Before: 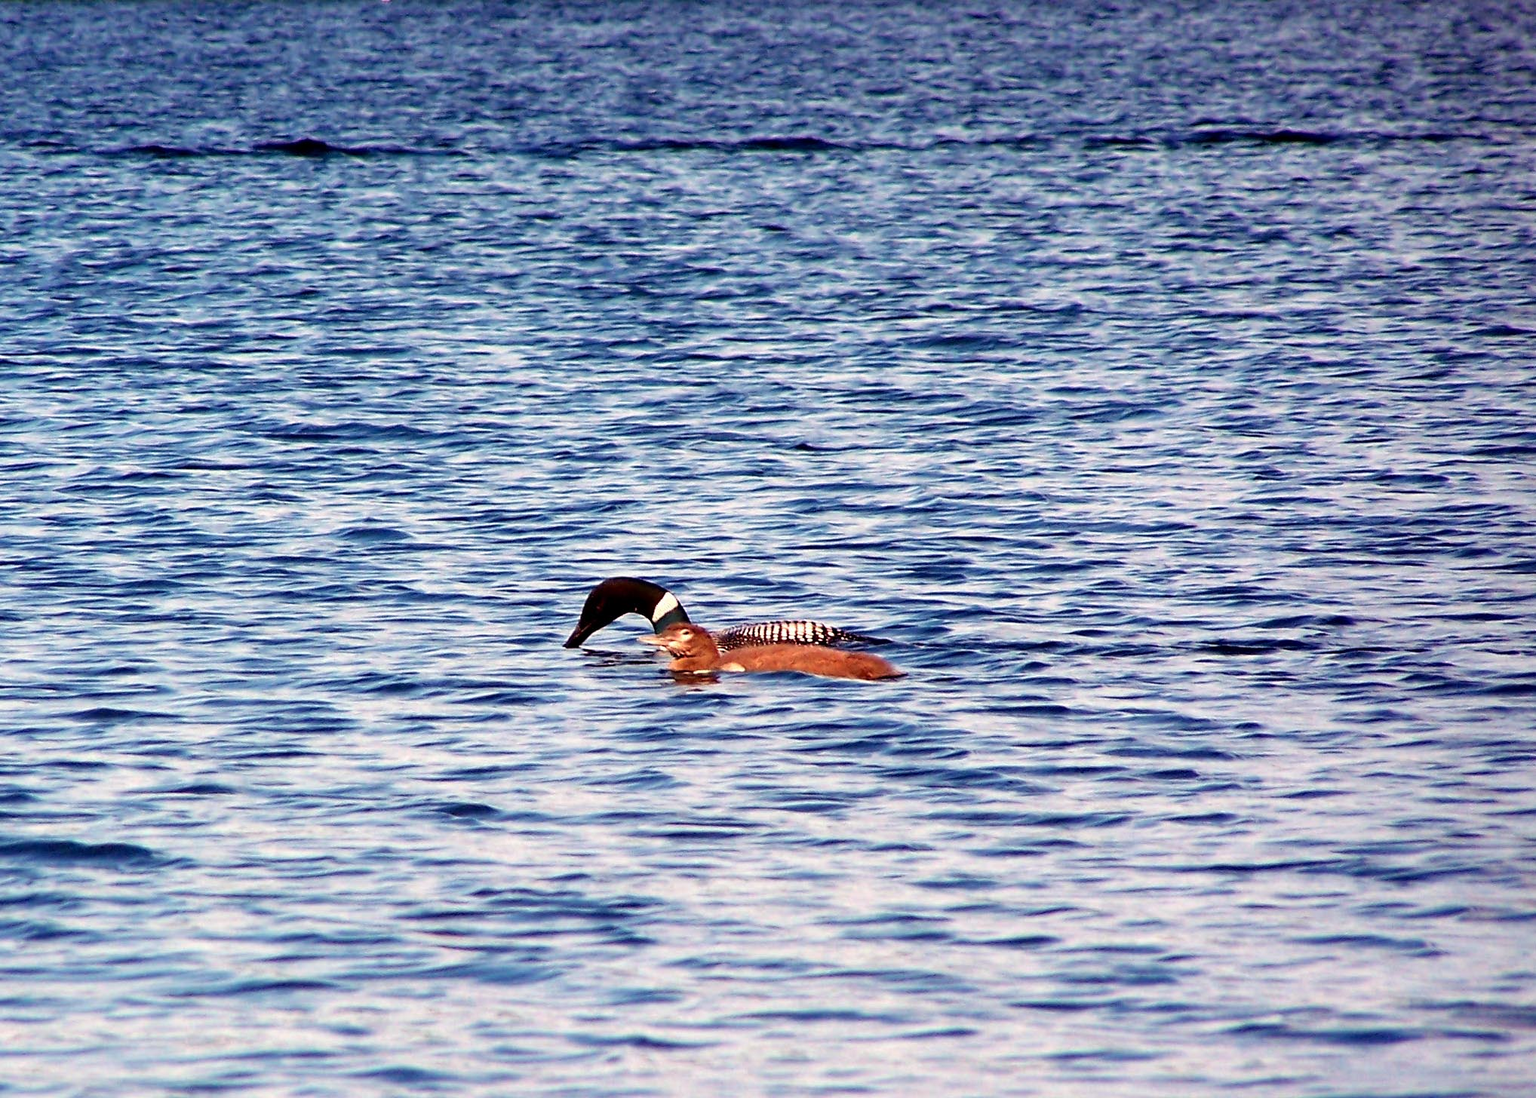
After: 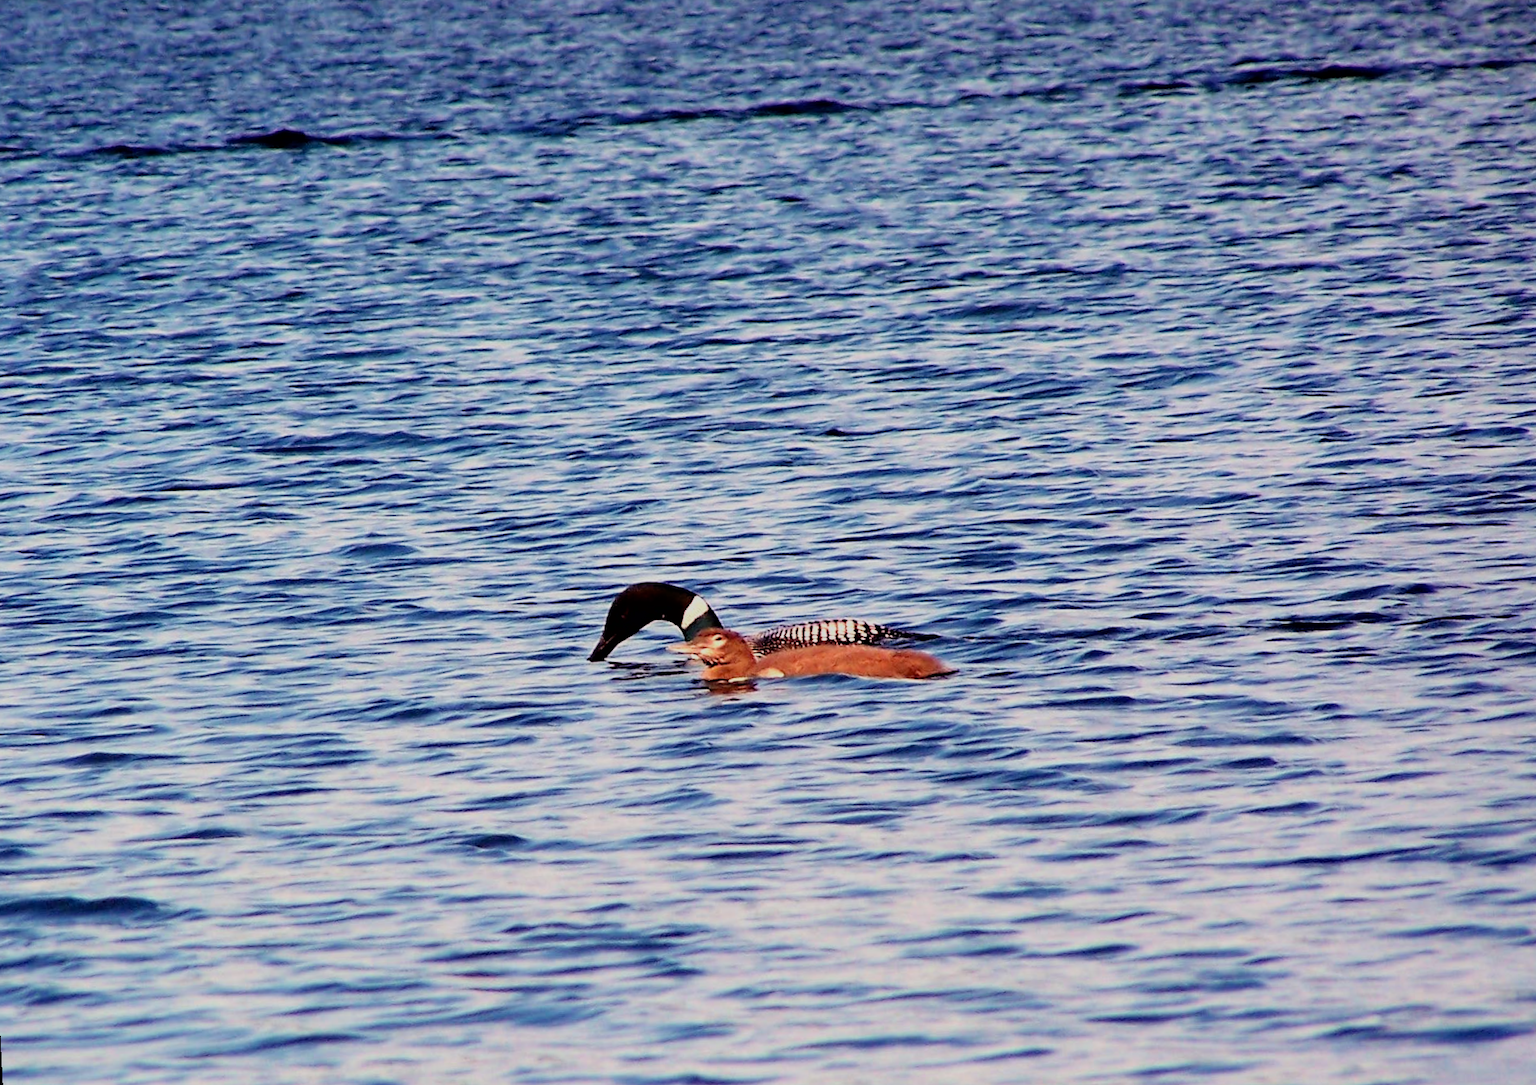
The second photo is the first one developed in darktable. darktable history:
rotate and perspective: rotation -3°, crop left 0.031, crop right 0.968, crop top 0.07, crop bottom 0.93
filmic rgb: black relative exposure -7.82 EV, white relative exposure 4.29 EV, hardness 3.86, color science v6 (2022)
crop: right 4.126%, bottom 0.031%
